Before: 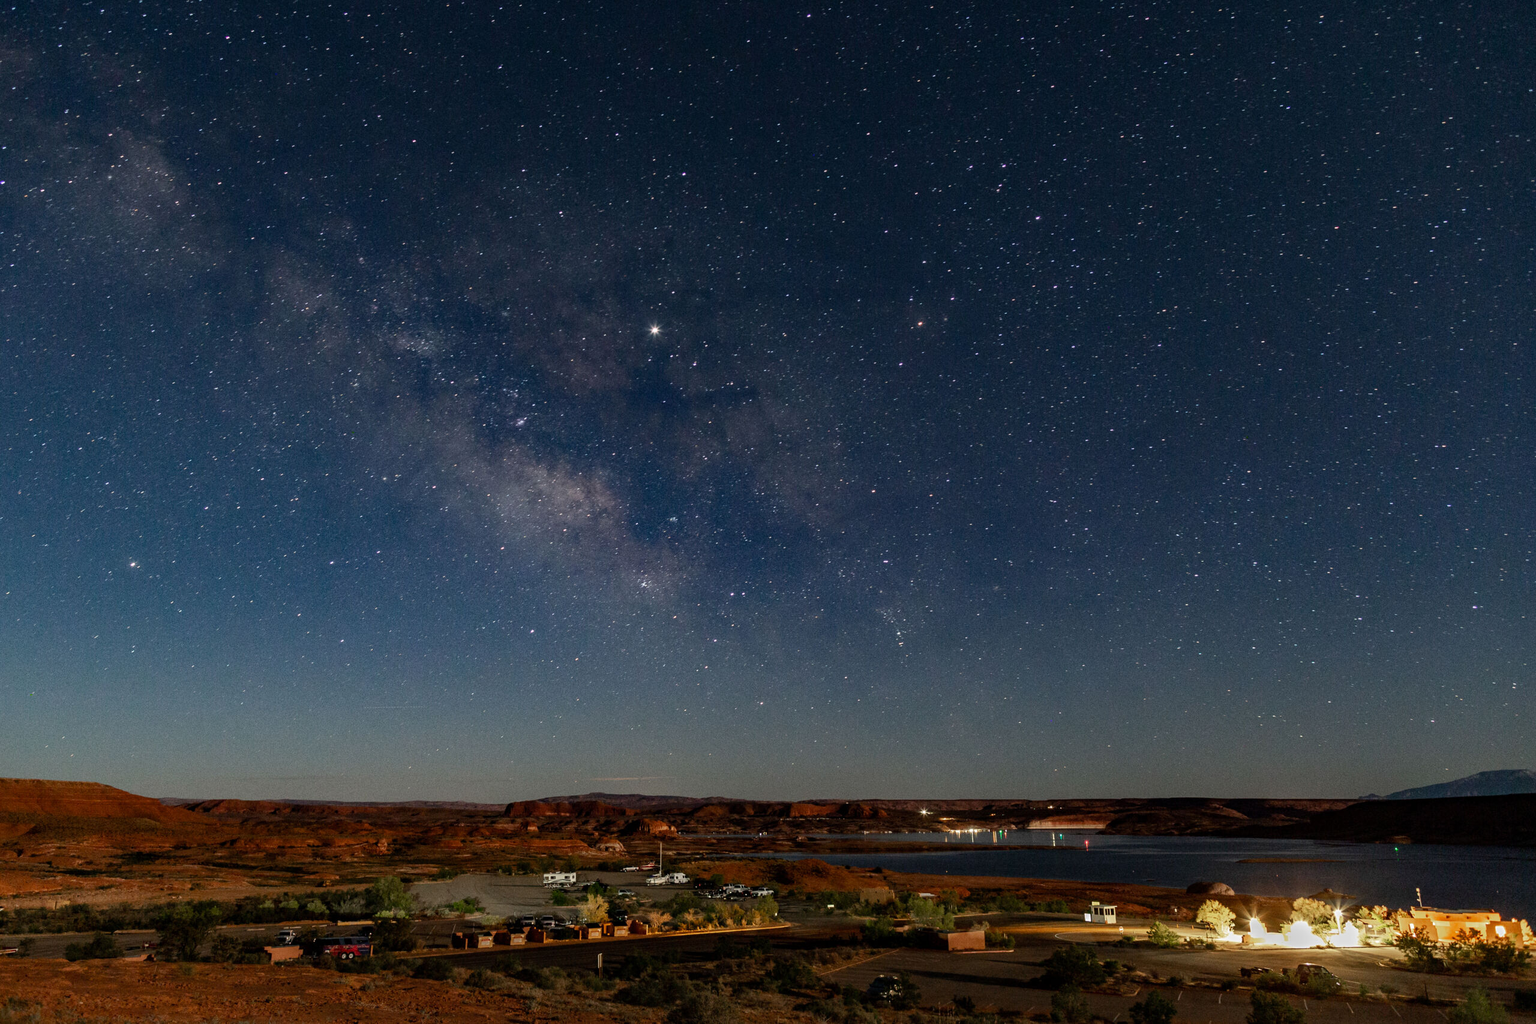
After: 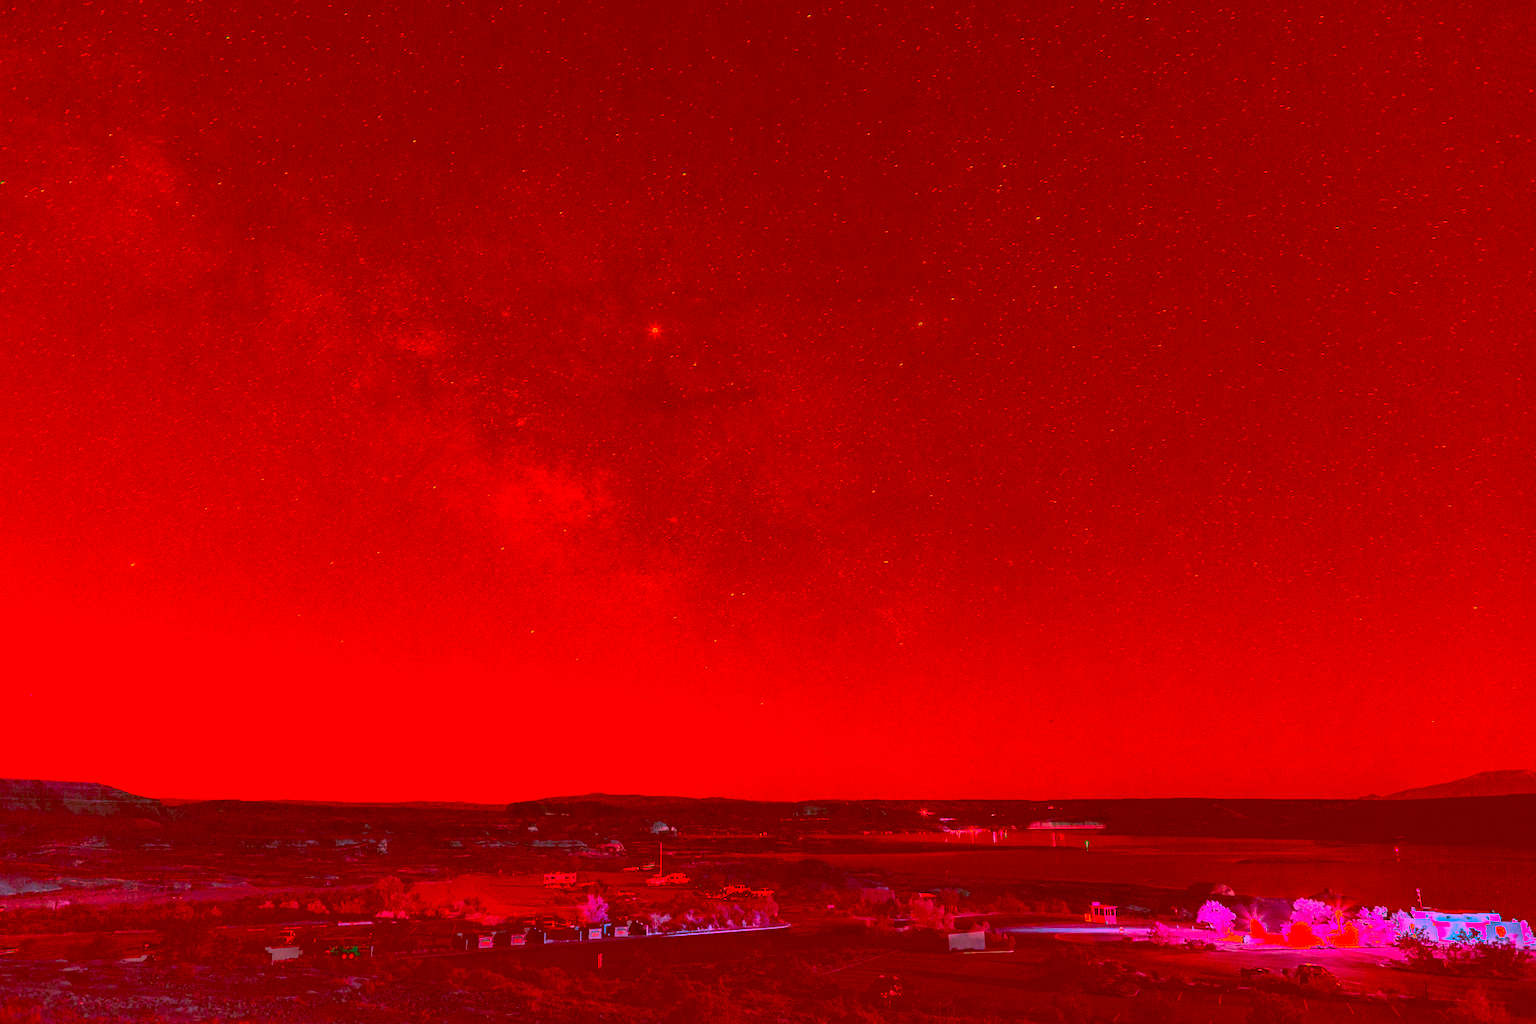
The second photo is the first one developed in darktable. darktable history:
contrast equalizer: y [[0.5, 0.5, 0.472, 0.5, 0.5, 0.5], [0.5 ×6], [0.5 ×6], [0 ×6], [0 ×6]]
color correction: highlights a* -39.68, highlights b* -40, shadows a* -40, shadows b* -40, saturation -3
